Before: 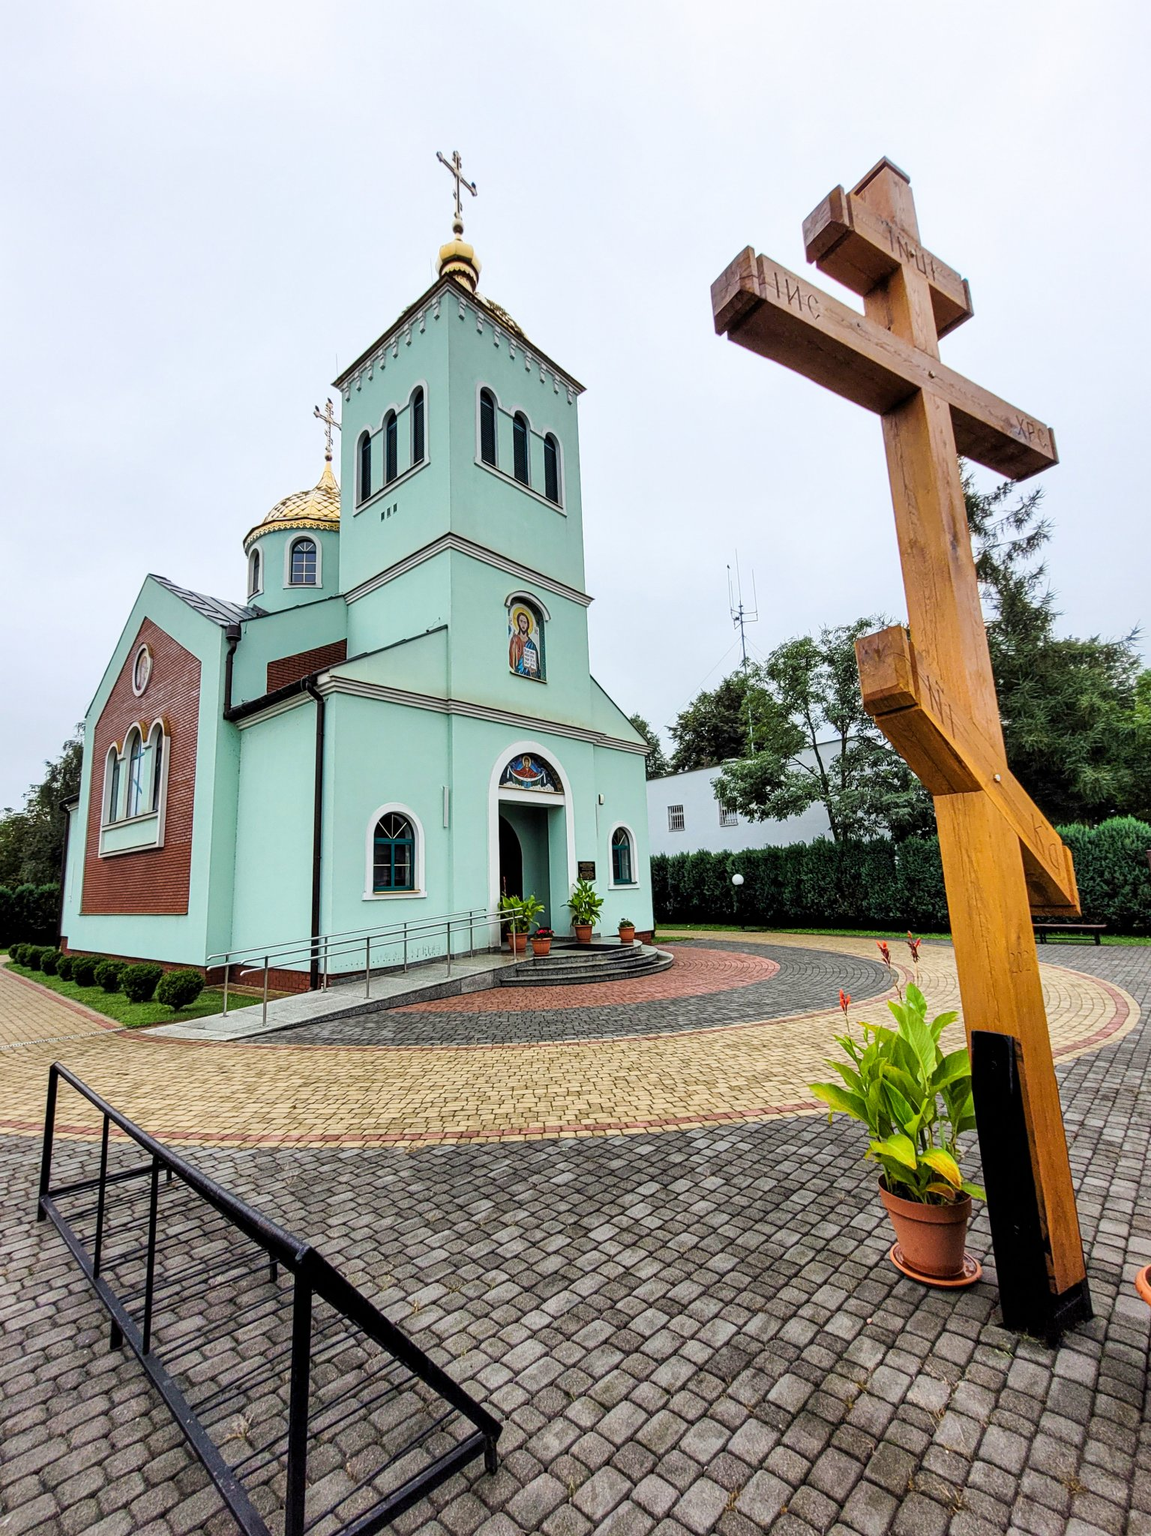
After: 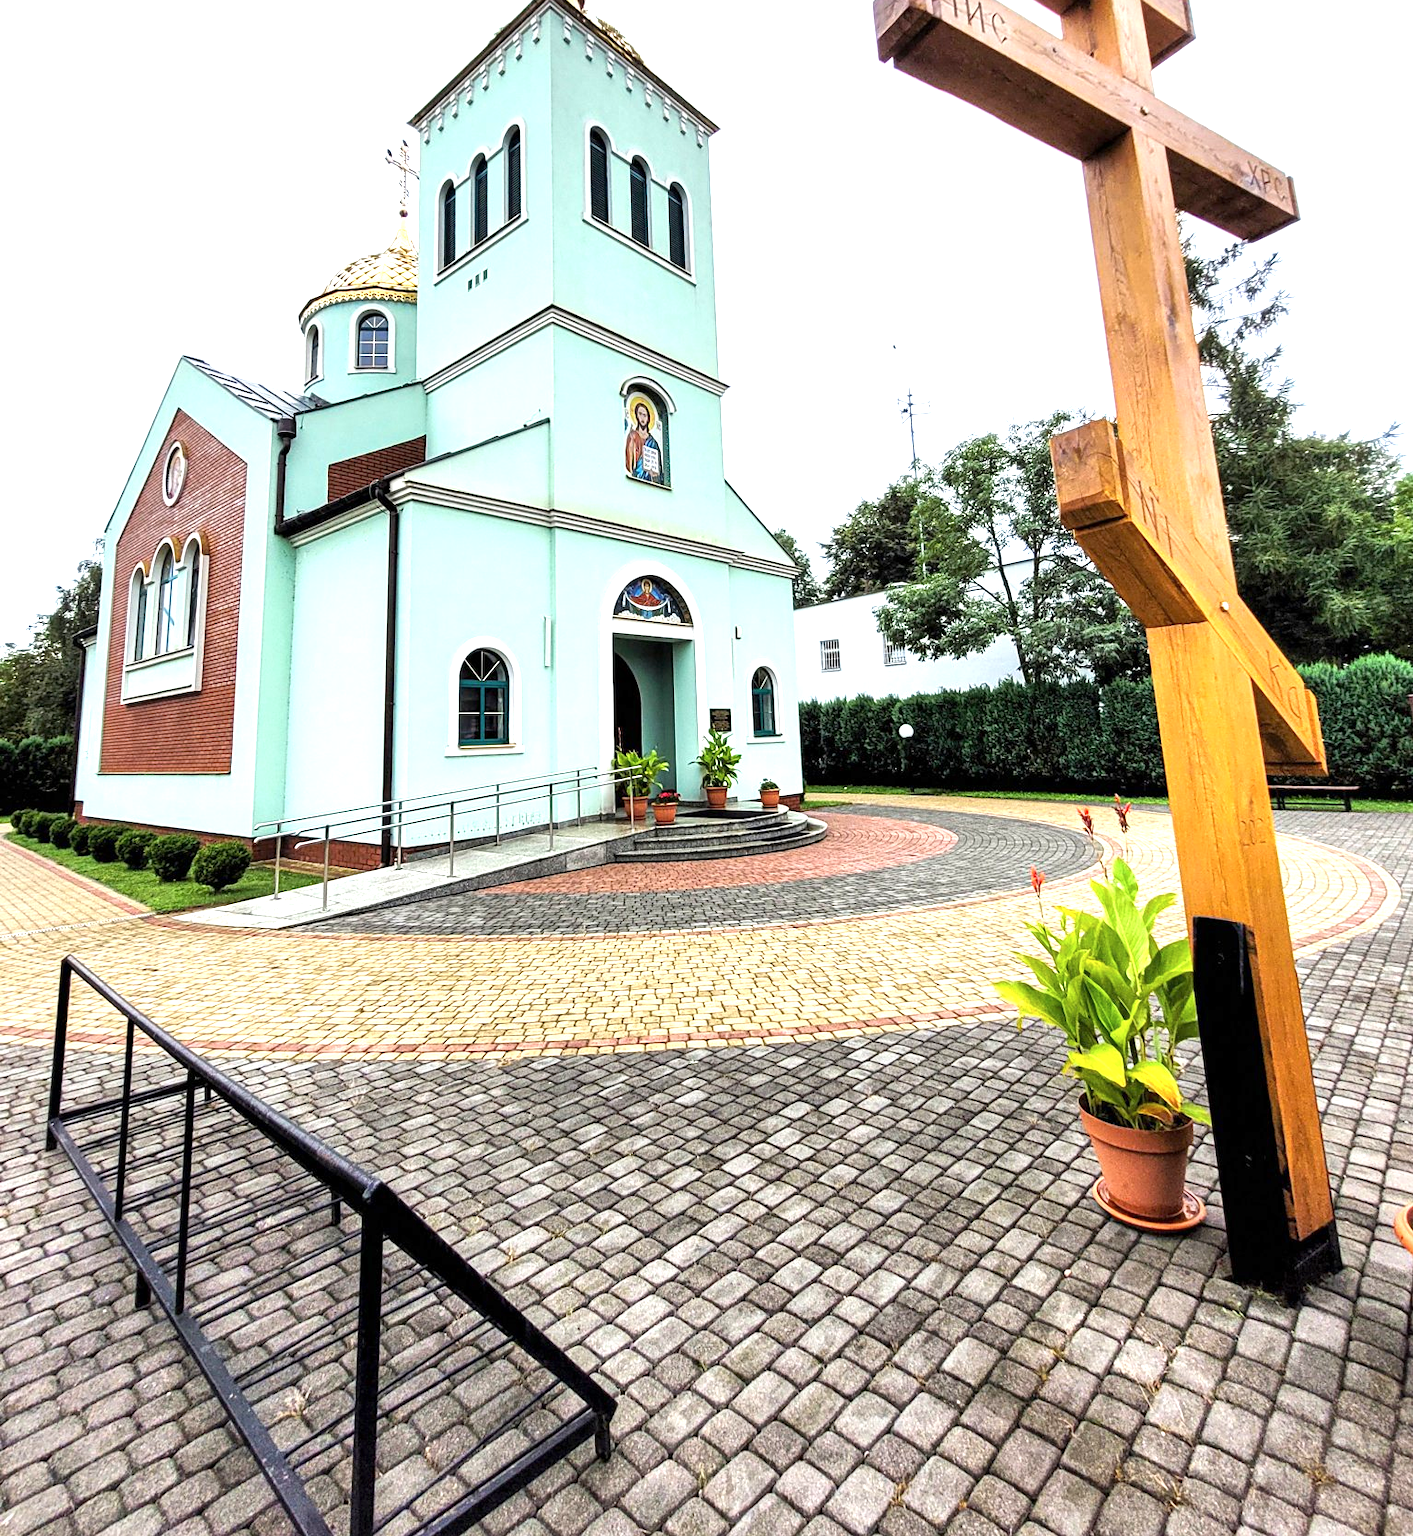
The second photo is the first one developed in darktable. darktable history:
exposure: exposure 1.061 EV, compensate highlight preservation false
crop and rotate: top 18.507%
contrast brightness saturation: contrast 0.01, saturation -0.05
